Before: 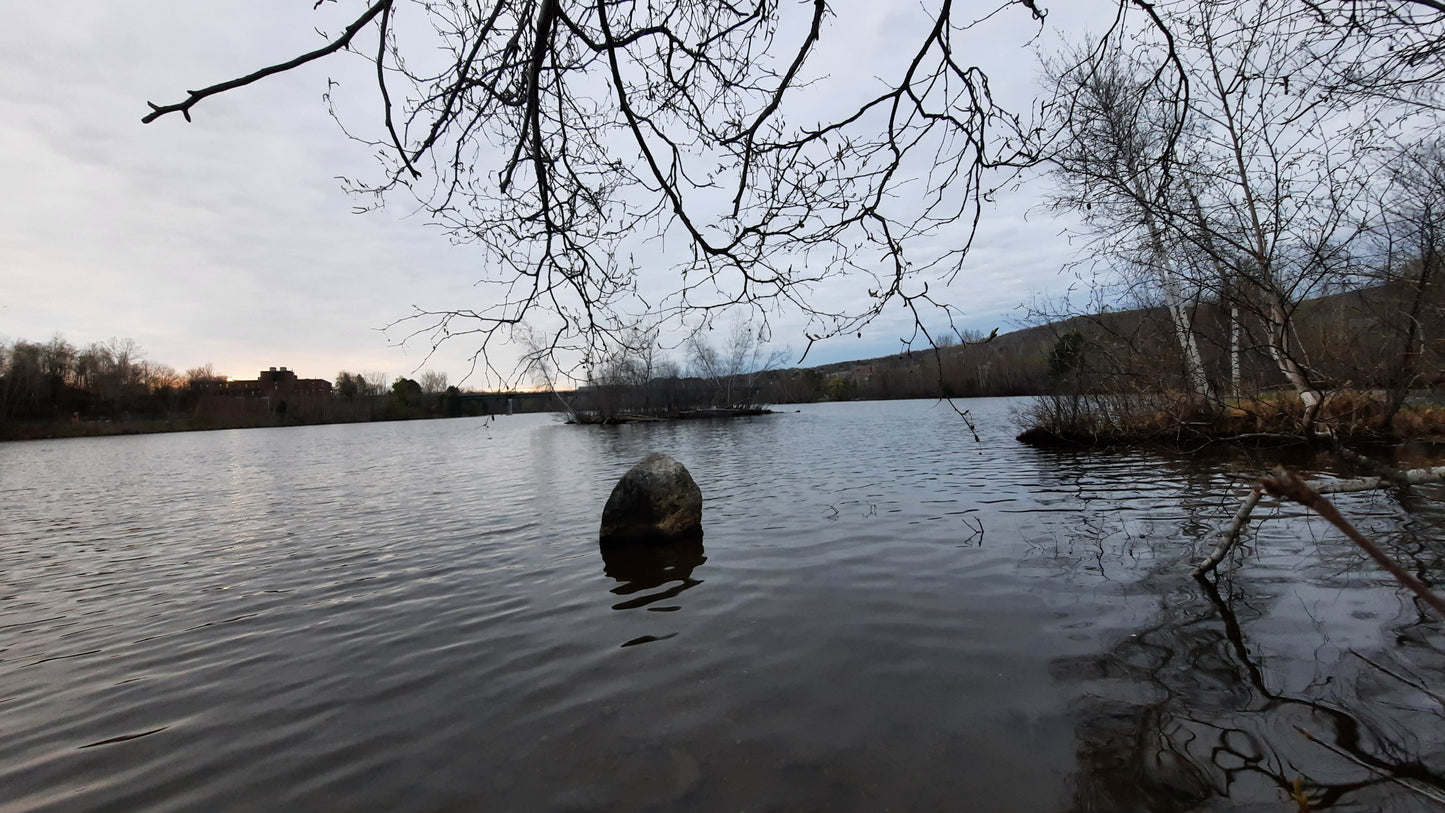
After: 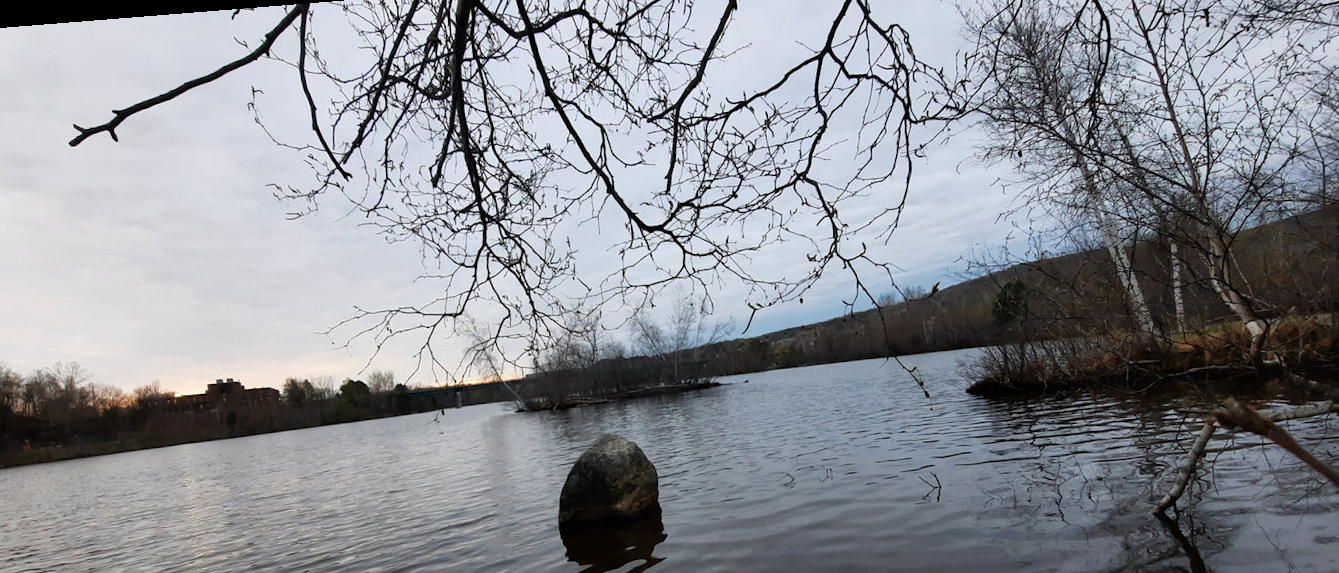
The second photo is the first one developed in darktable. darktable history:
crop: bottom 24.988%
rotate and perspective: rotation -4.57°, crop left 0.054, crop right 0.944, crop top 0.087, crop bottom 0.914
